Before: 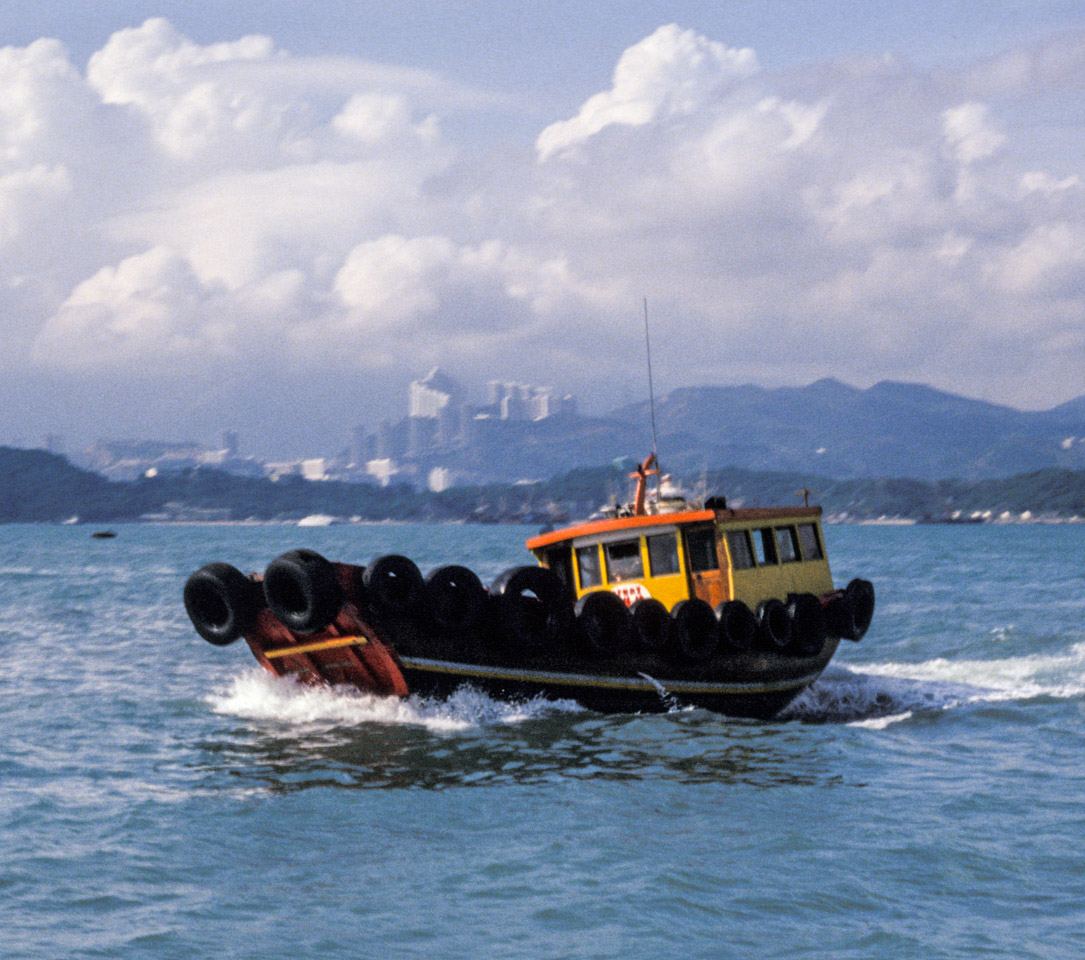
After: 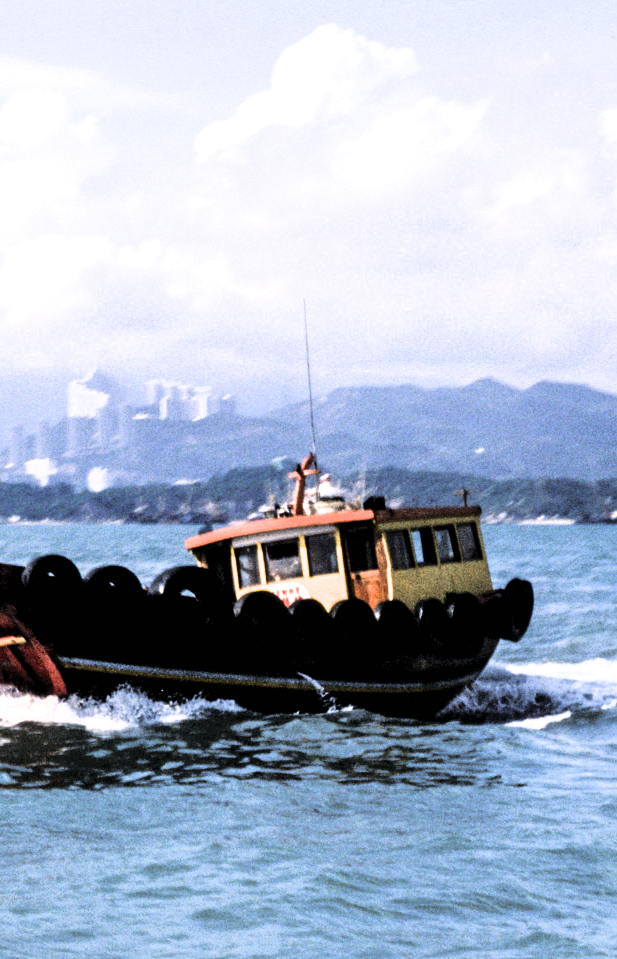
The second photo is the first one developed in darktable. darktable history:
filmic rgb: black relative exposure -8.2 EV, white relative exposure 2.23 EV, threshold 2.94 EV, hardness 7.19, latitude 86.38%, contrast 1.688, highlights saturation mix -4.17%, shadows ↔ highlights balance -2.95%, enable highlight reconstruction true
tone curve: curves: ch0 [(0, 0) (0.003, 0.005) (0.011, 0.021) (0.025, 0.042) (0.044, 0.065) (0.069, 0.074) (0.1, 0.092) (0.136, 0.123) (0.177, 0.159) (0.224, 0.2) (0.277, 0.252) (0.335, 0.32) (0.399, 0.392) (0.468, 0.468) (0.543, 0.549) (0.623, 0.638) (0.709, 0.721) (0.801, 0.812) (0.898, 0.896) (1, 1)], color space Lab, independent channels, preserve colors none
exposure: black level correction 0, exposure 0.498 EV, compensate highlight preservation false
crop: left 31.483%, top 0.005%, right 11.626%
